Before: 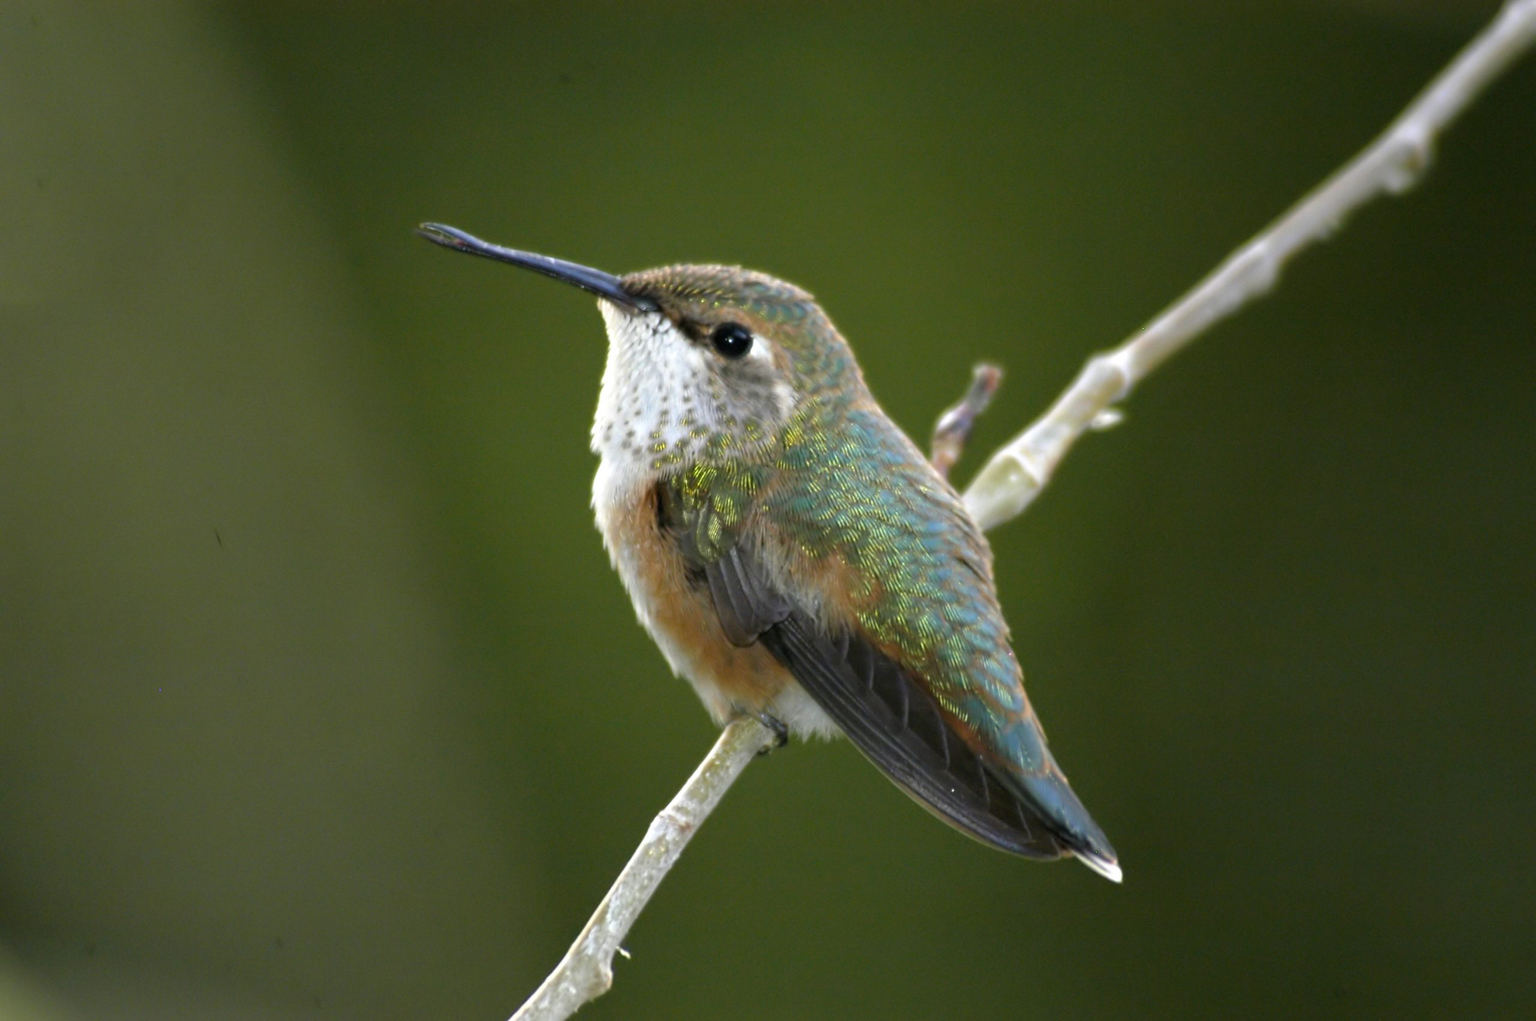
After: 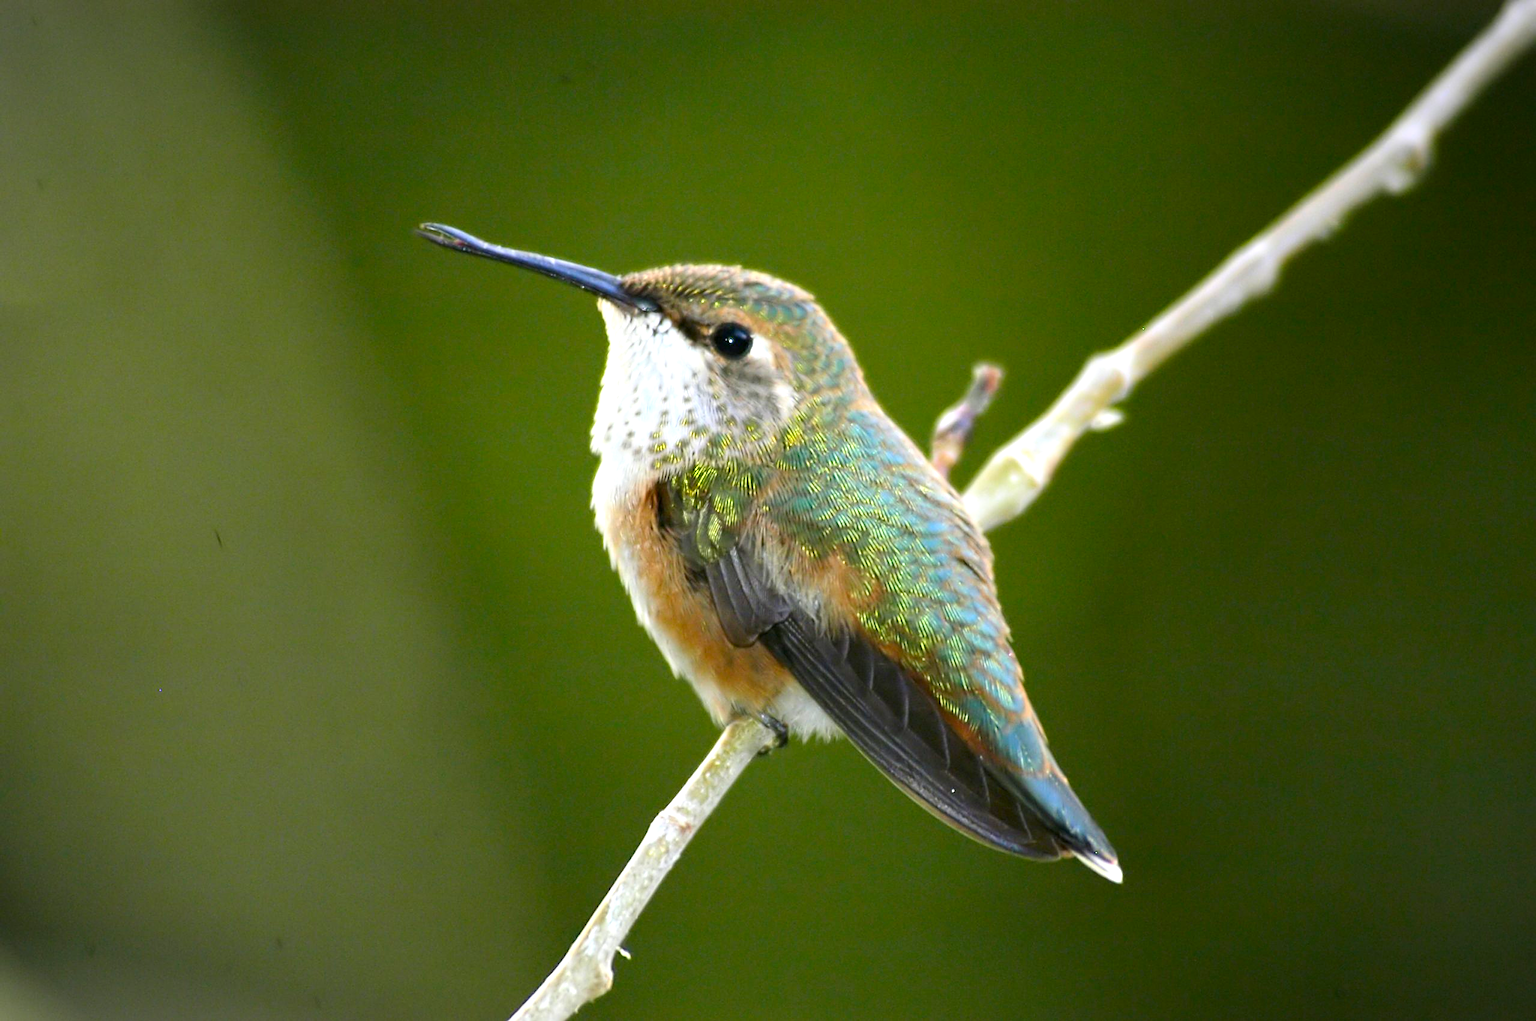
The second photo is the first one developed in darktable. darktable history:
sharpen: on, module defaults
exposure: black level correction 0, exposure 0.5 EV, compensate exposure bias true, compensate highlight preservation false
vignetting: fall-off start 100%, fall-off radius 64.94%, automatic ratio true, unbound false
levels: levels [0, 0.478, 1]
contrast brightness saturation: contrast 0.18, saturation 0.3
